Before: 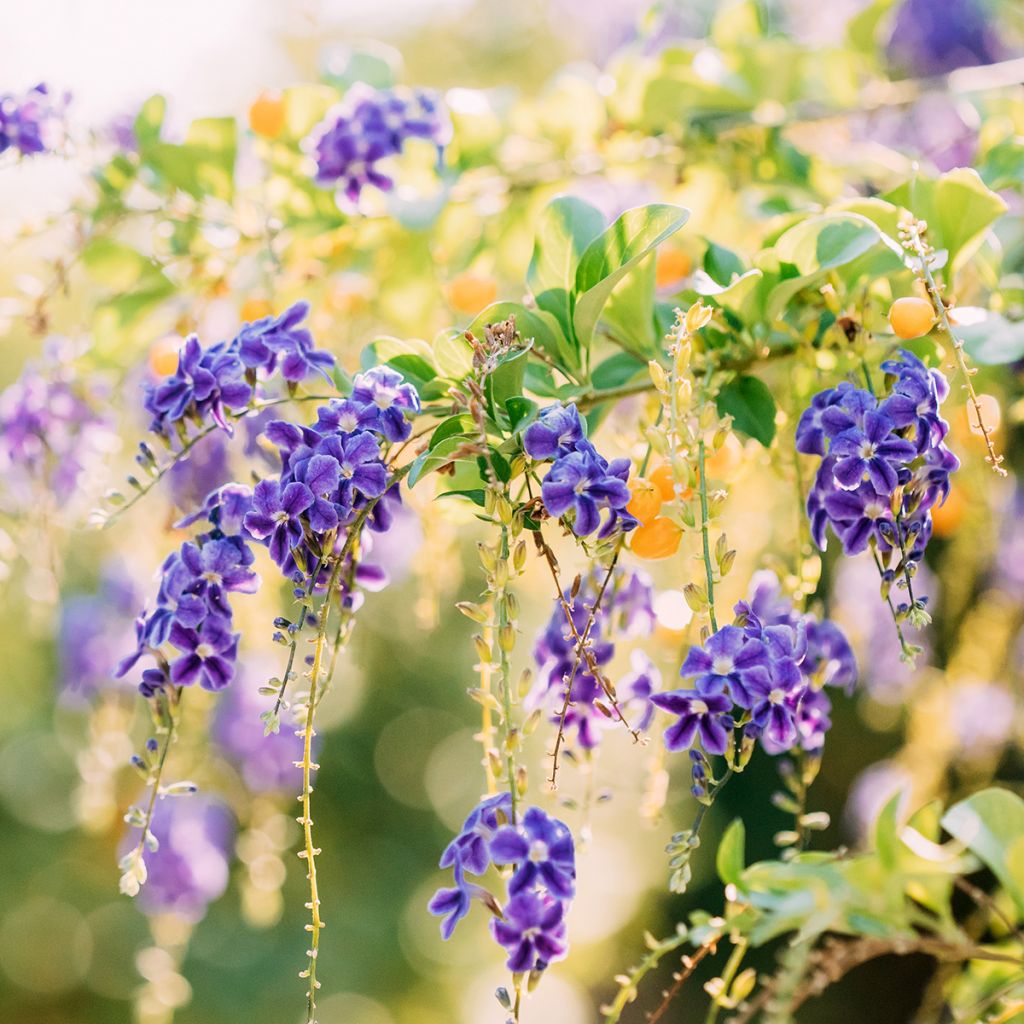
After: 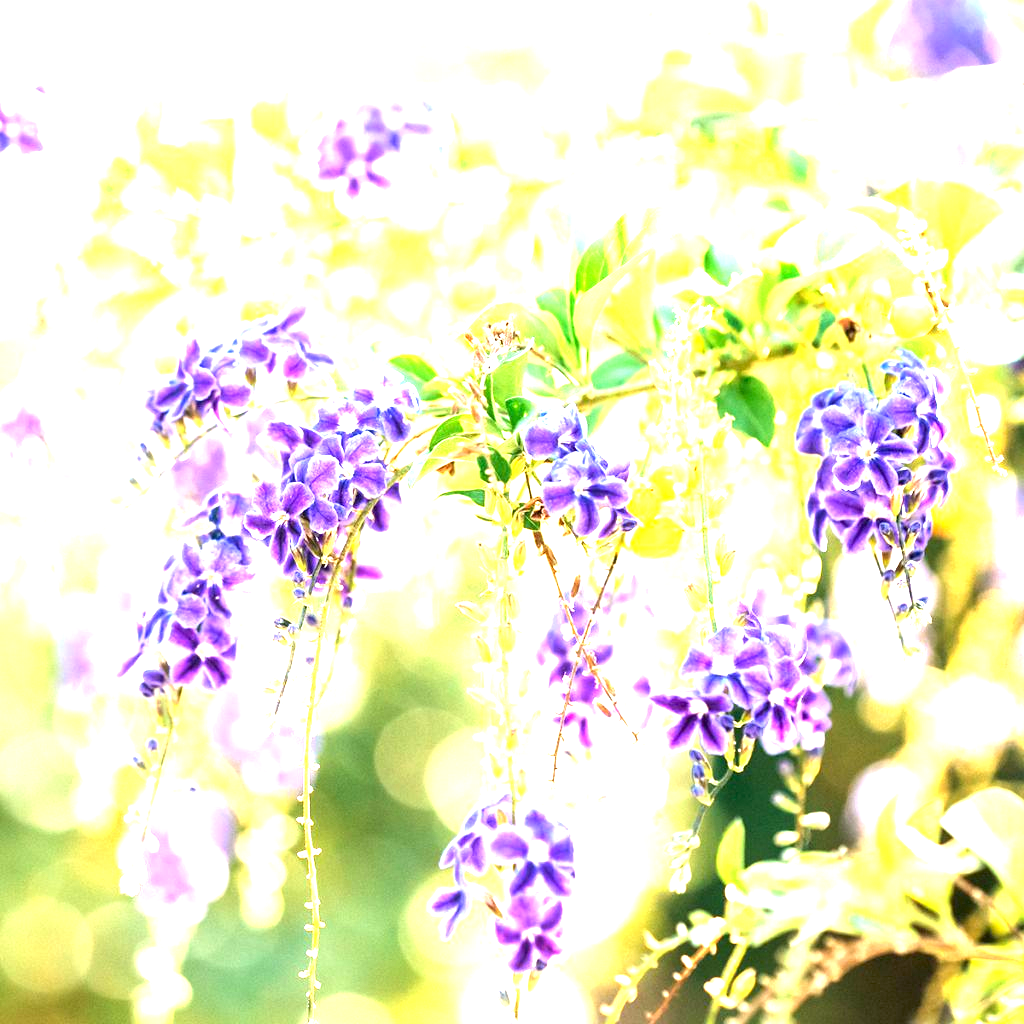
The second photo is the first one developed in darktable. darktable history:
exposure: exposure 2.025 EV, compensate highlight preservation false
